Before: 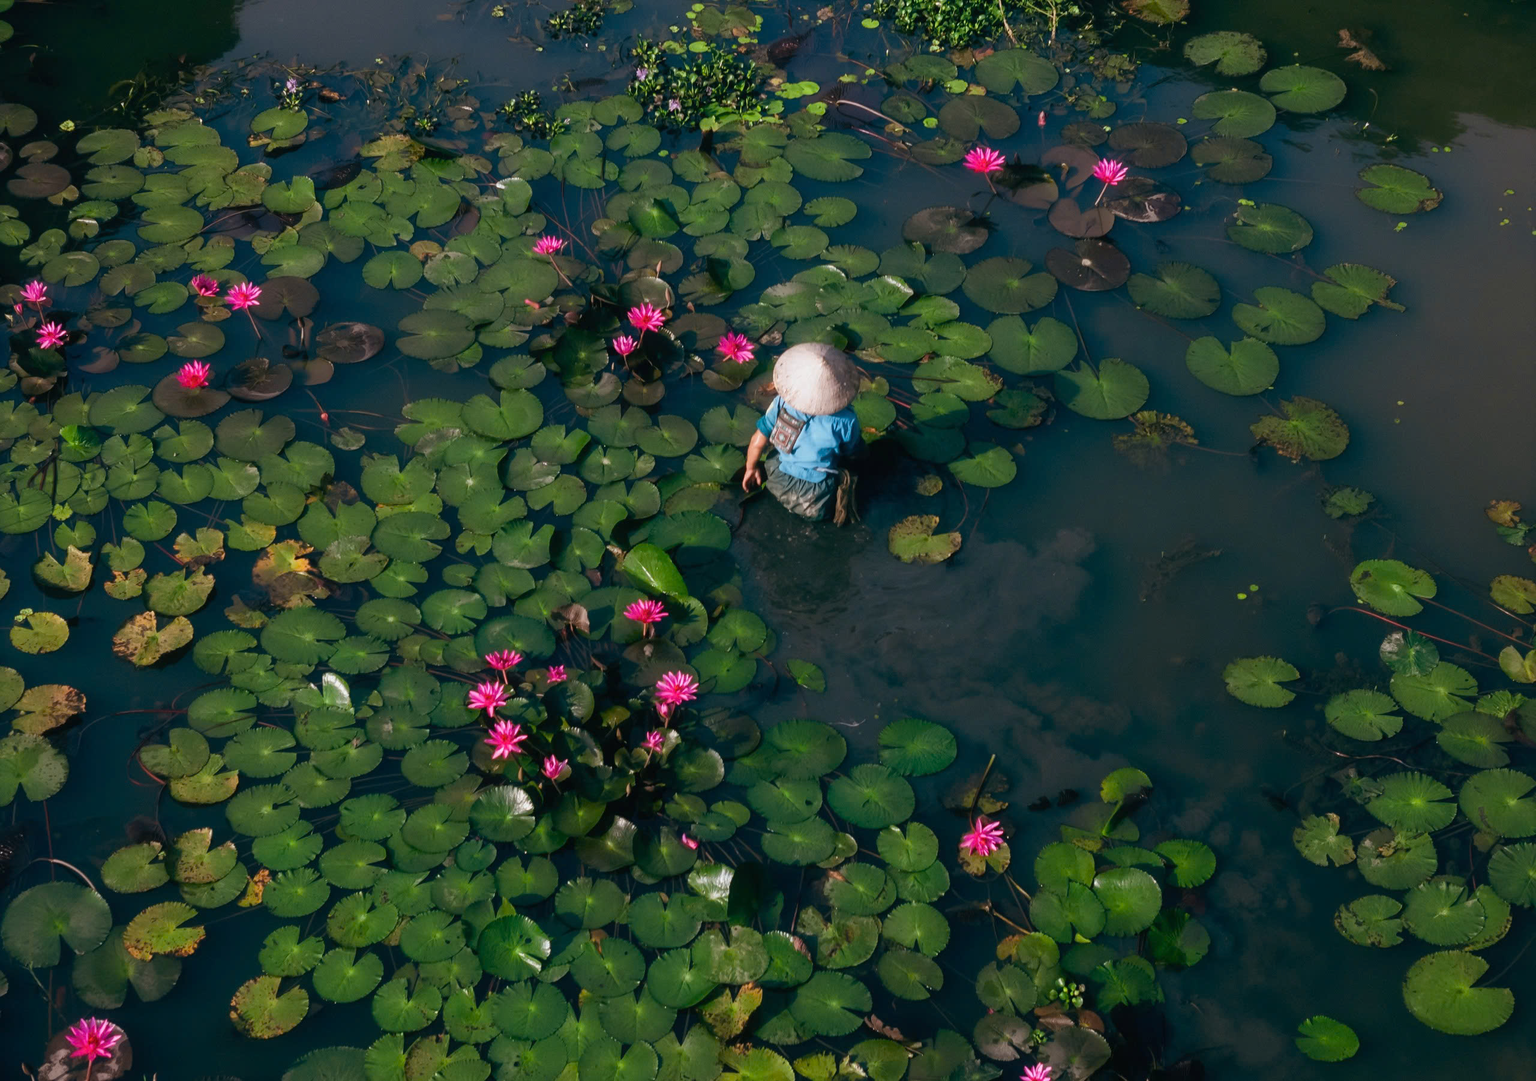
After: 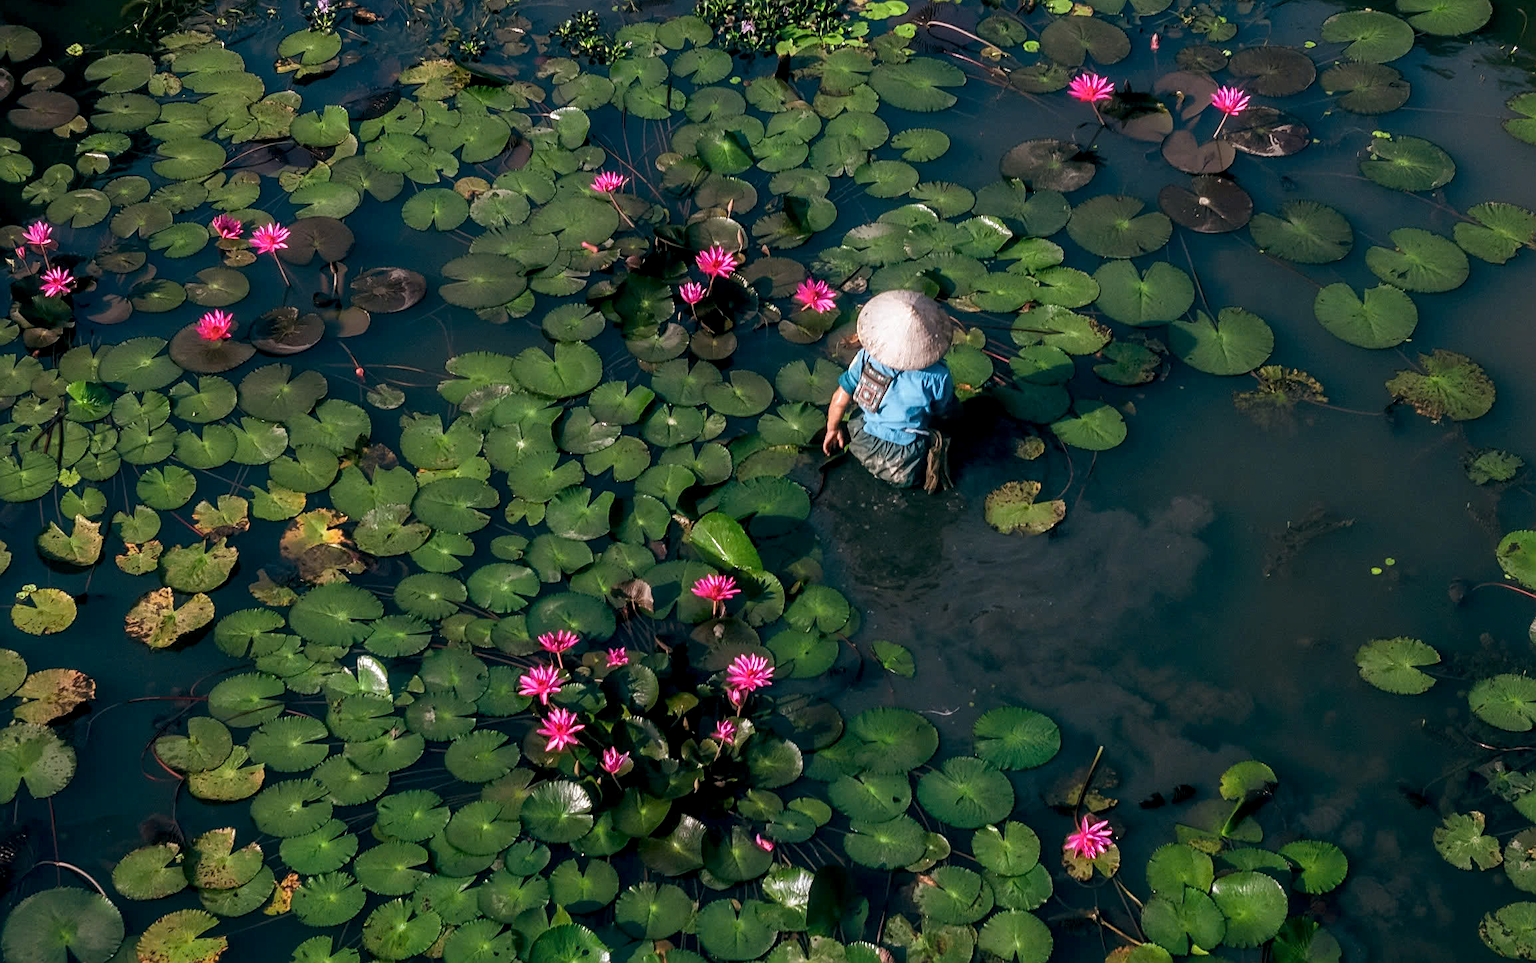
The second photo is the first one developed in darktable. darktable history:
sharpen: on, module defaults
local contrast: detail 142%
crop: top 7.515%, right 9.743%, bottom 12.008%
